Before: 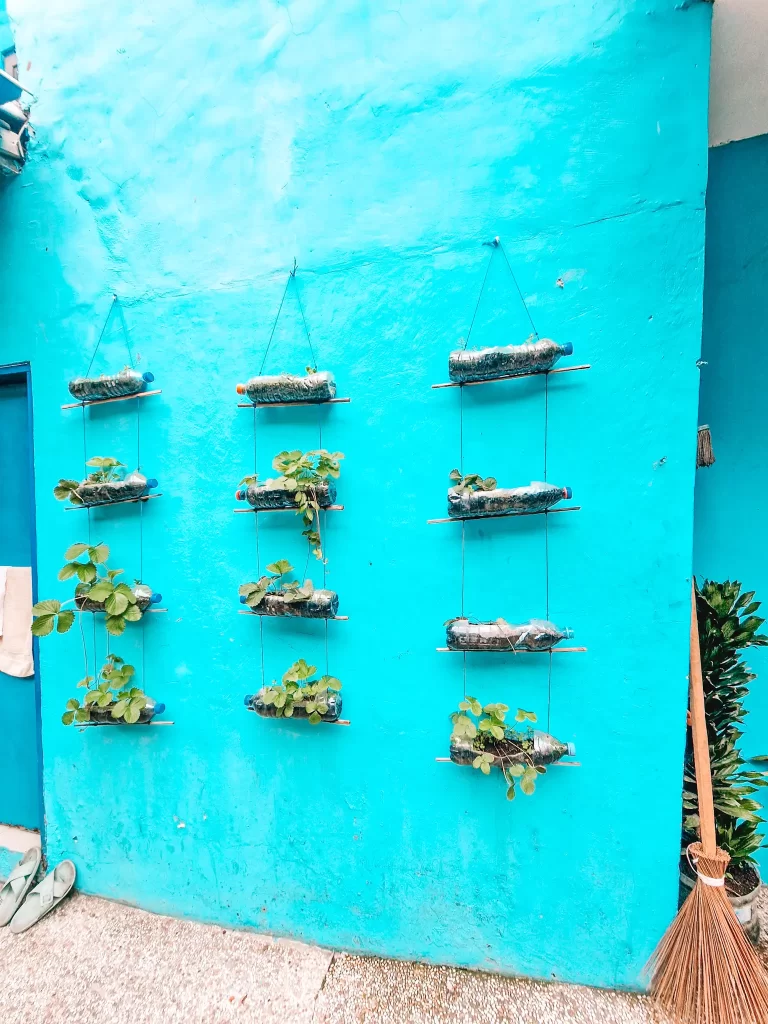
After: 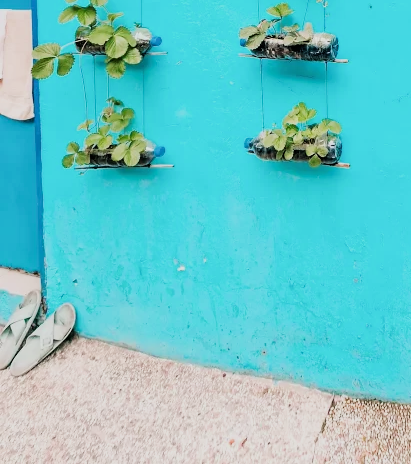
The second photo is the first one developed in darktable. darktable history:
filmic rgb: black relative exposure -5.04 EV, white relative exposure 3.96 EV, hardness 2.89, contrast 1.185, contrast in shadows safe
crop and rotate: top 54.47%, right 46.406%, bottom 0.122%
